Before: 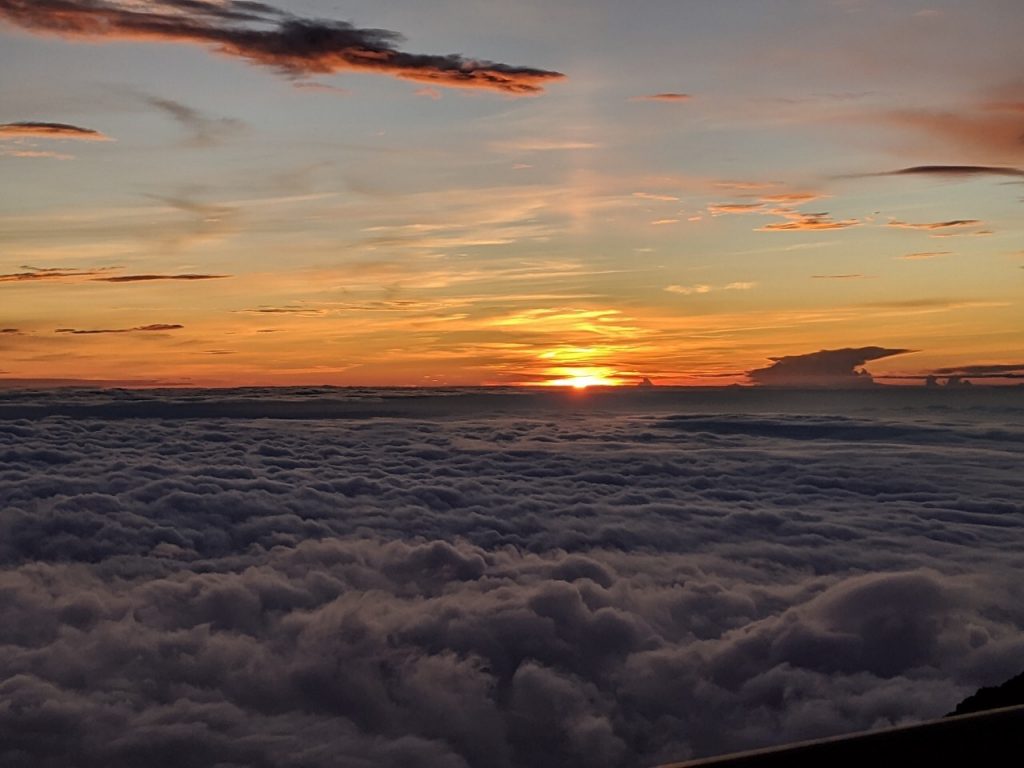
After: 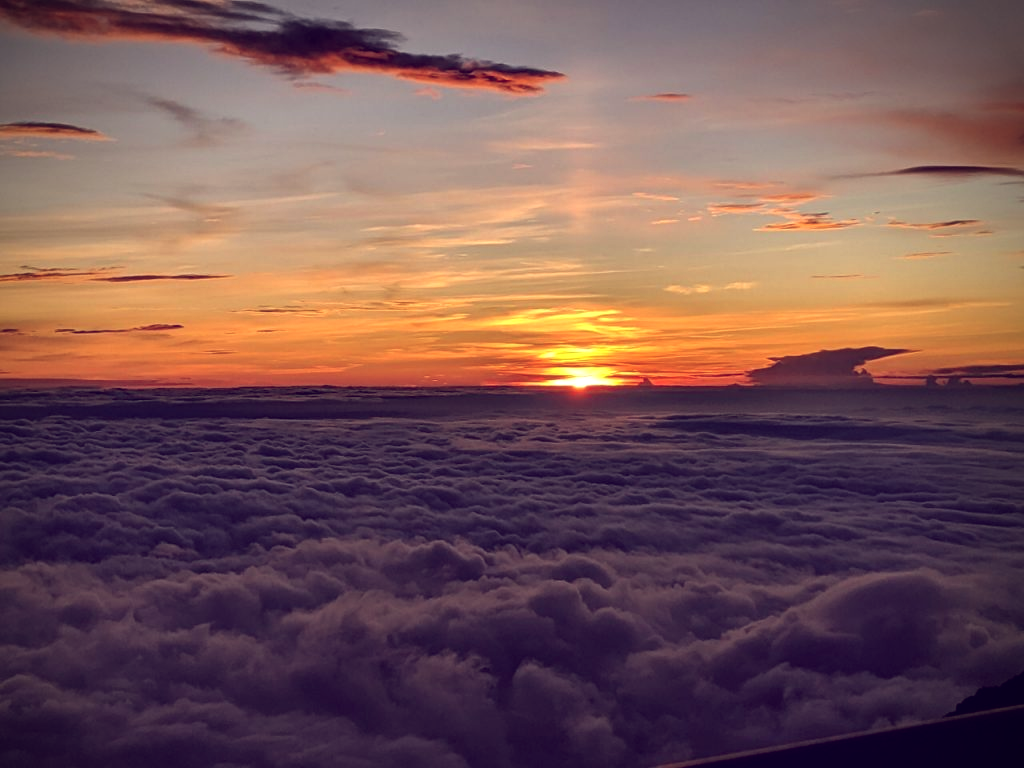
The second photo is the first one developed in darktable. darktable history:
color balance: lift [1.001, 0.997, 0.99, 1.01], gamma [1.007, 1, 0.975, 1.025], gain [1, 1.065, 1.052, 0.935], contrast 13.25%
vignetting: brightness -0.629, saturation -0.007, center (-0.028, 0.239)
